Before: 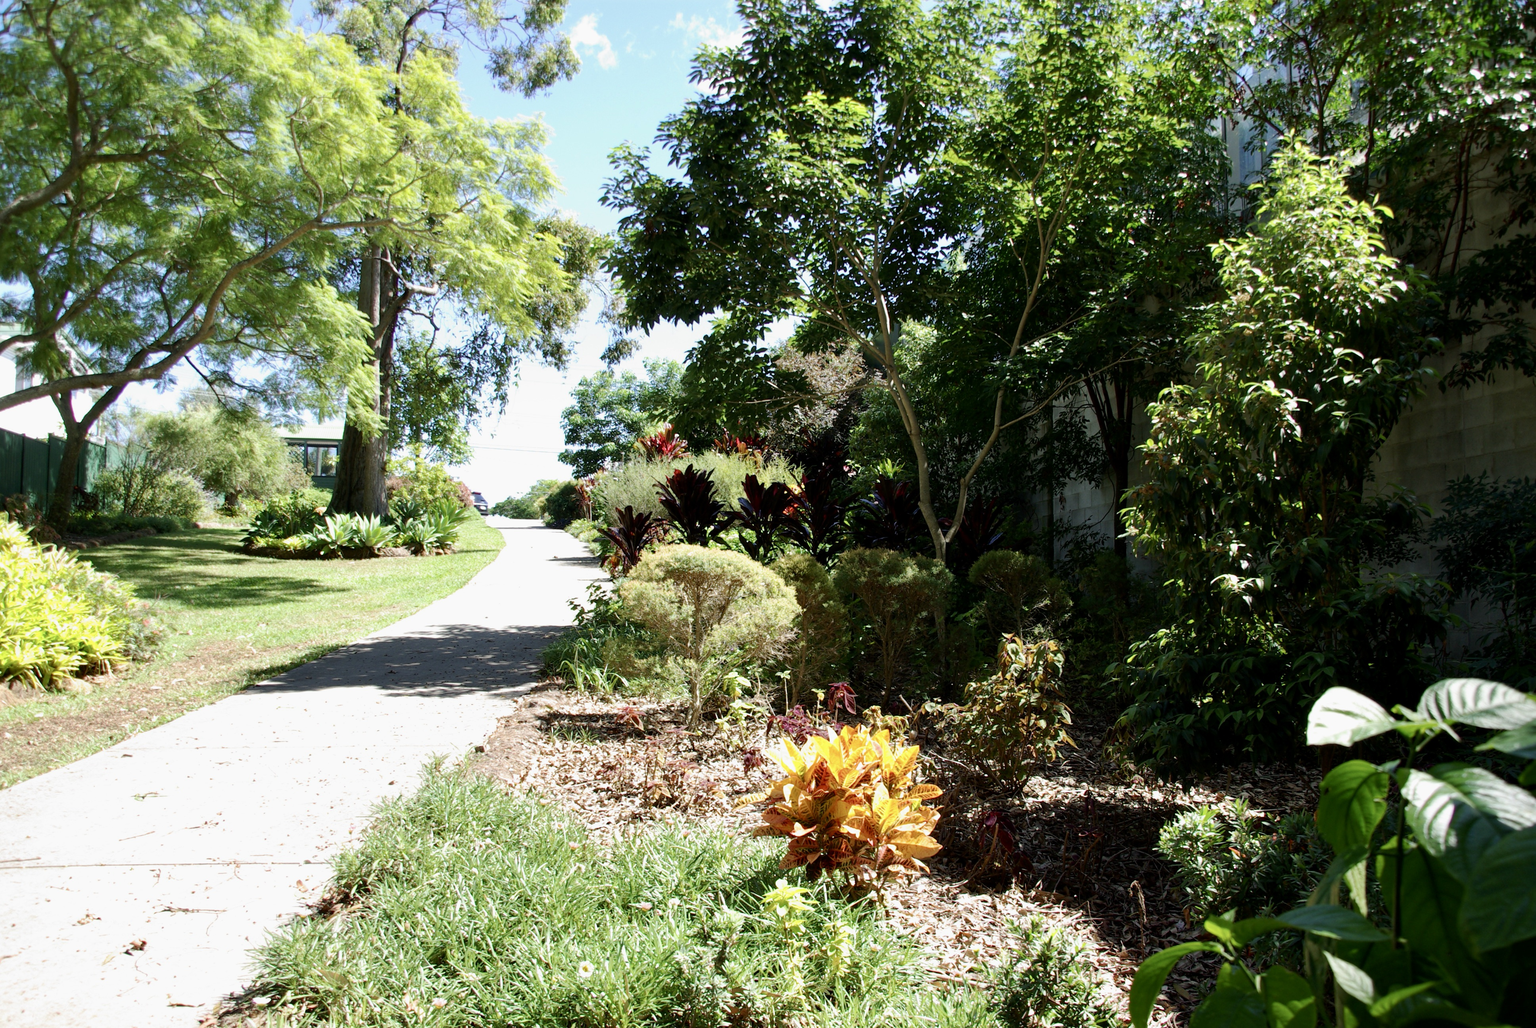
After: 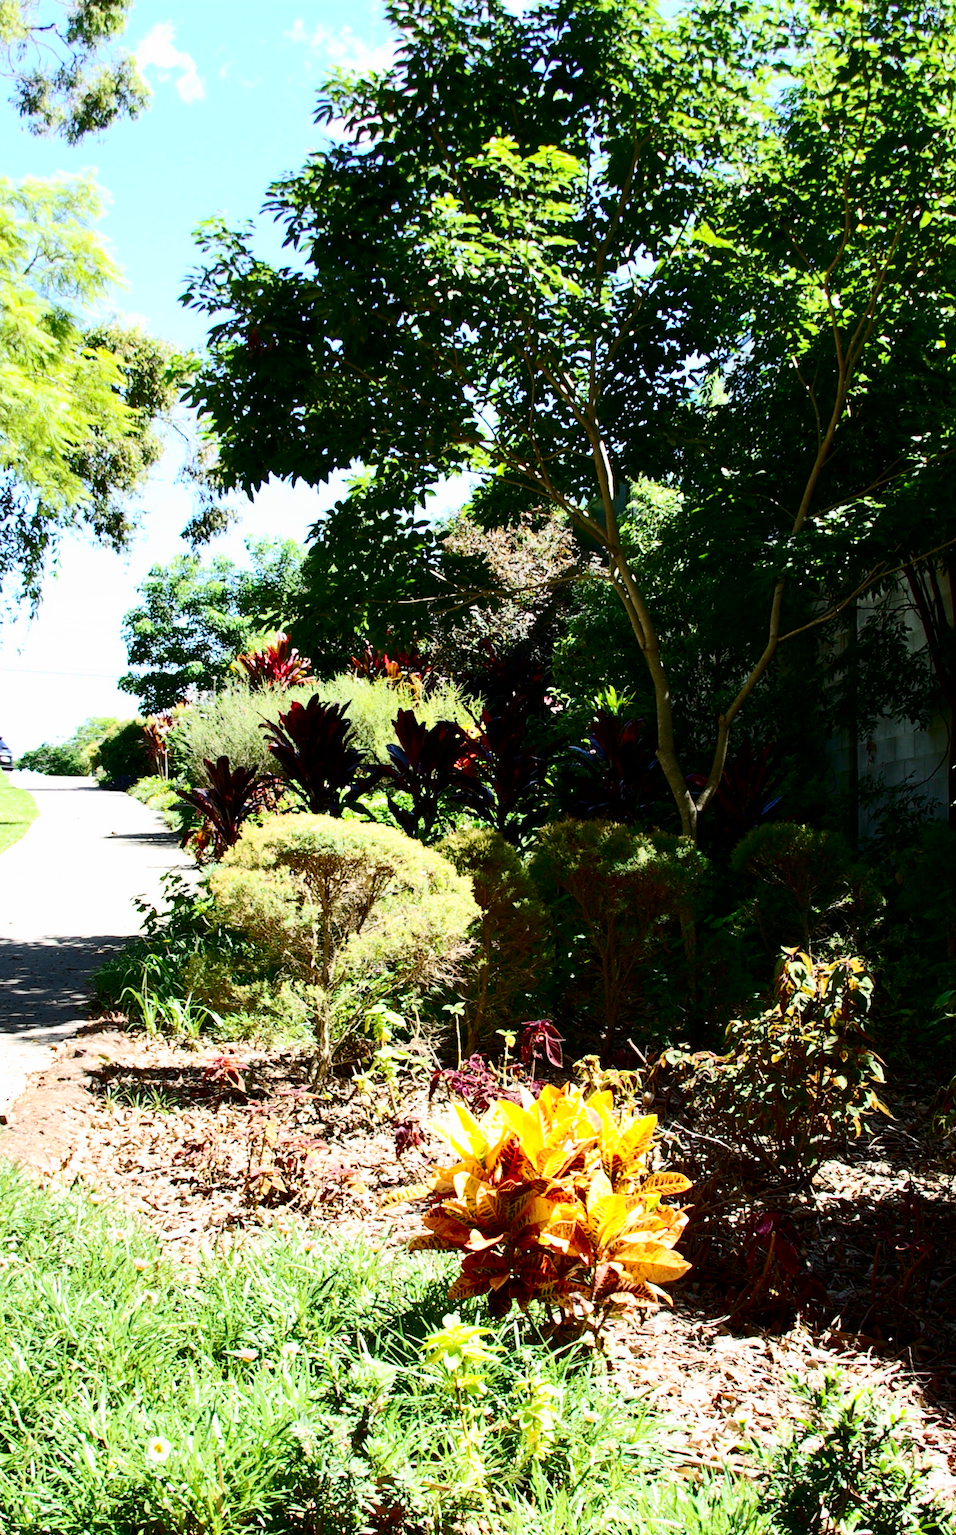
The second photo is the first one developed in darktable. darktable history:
crop: left 31.229%, right 27.105%
contrast brightness saturation: contrast 0.4, brightness 0.05, saturation 0.25
